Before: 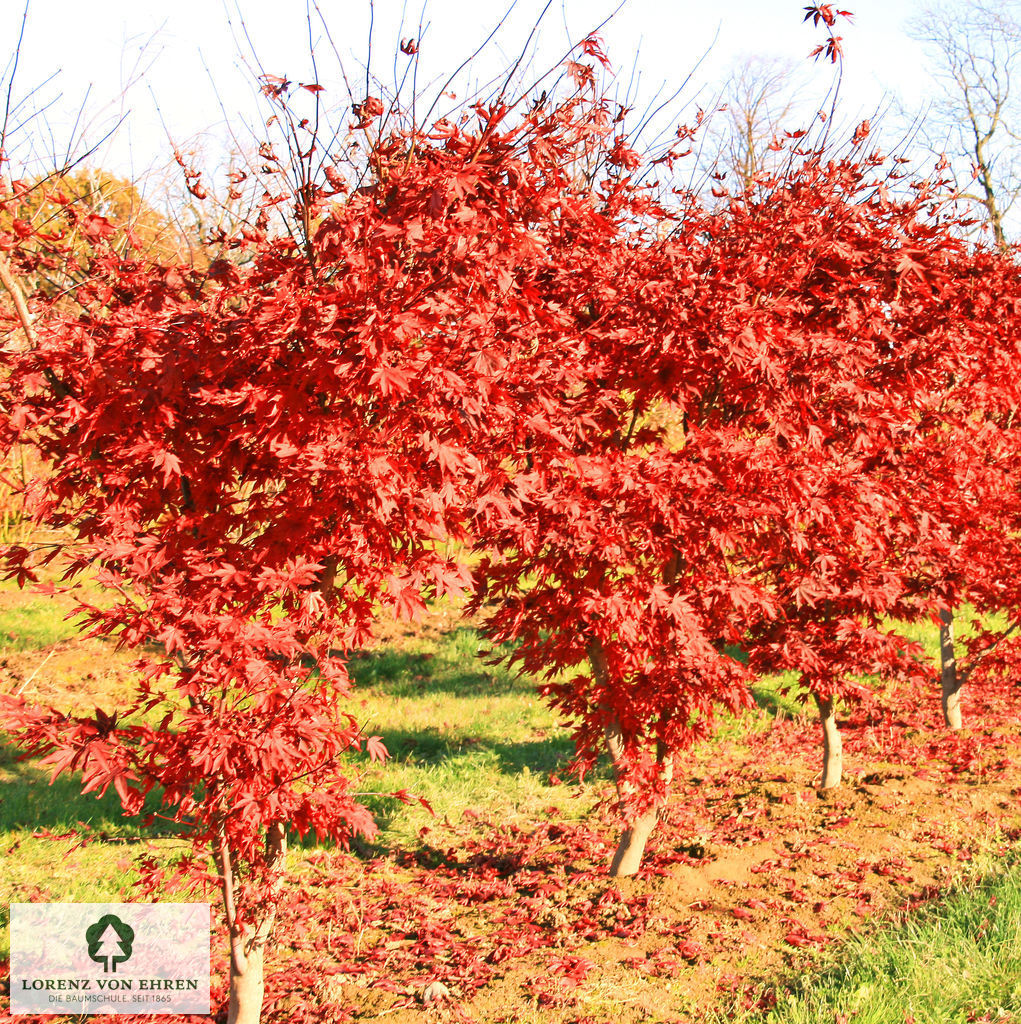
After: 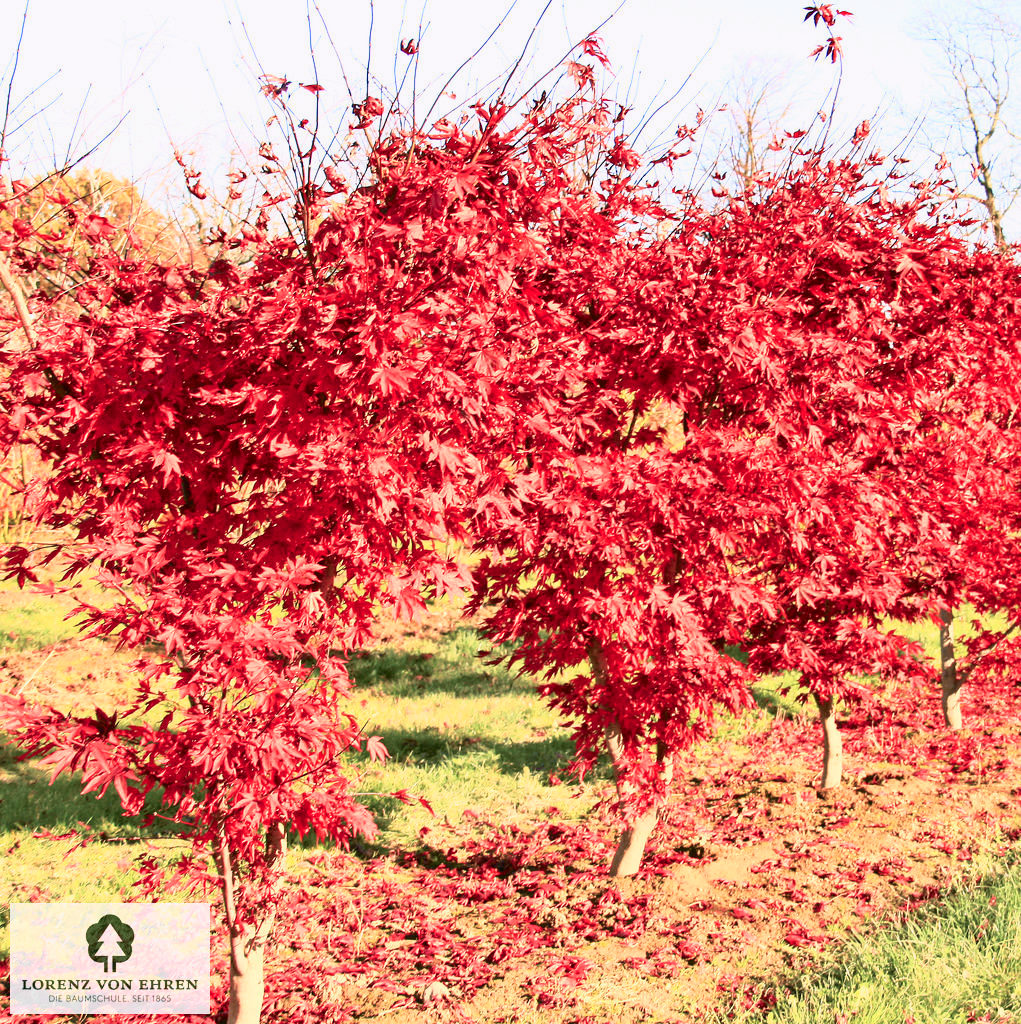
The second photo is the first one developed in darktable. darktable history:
tone curve: curves: ch0 [(0, 0) (0.105, 0.068) (0.195, 0.162) (0.283, 0.283) (0.384, 0.404) (0.485, 0.531) (0.638, 0.681) (0.795, 0.879) (1, 0.977)]; ch1 [(0, 0) (0.161, 0.092) (0.35, 0.33) (0.379, 0.401) (0.456, 0.469) (0.498, 0.503) (0.531, 0.537) (0.596, 0.621) (0.635, 0.671) (1, 1)]; ch2 [(0, 0) (0.371, 0.362) (0.437, 0.437) (0.483, 0.484) (0.53, 0.515) (0.56, 0.58) (0.622, 0.606) (1, 1)], color space Lab, independent channels, preserve colors none
